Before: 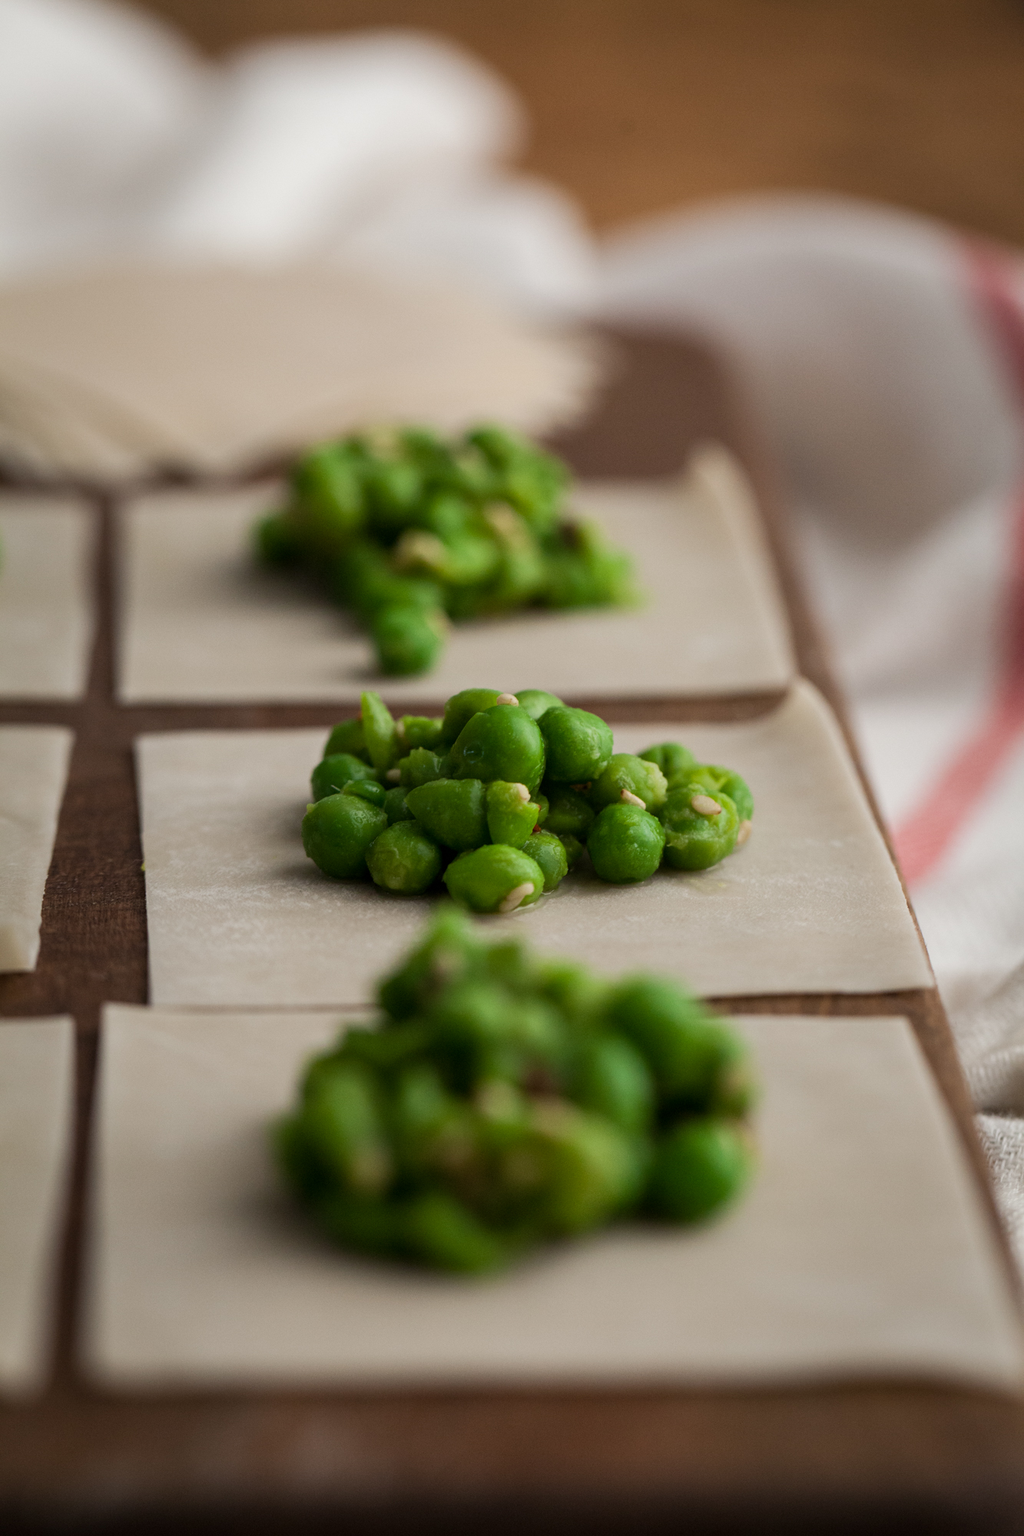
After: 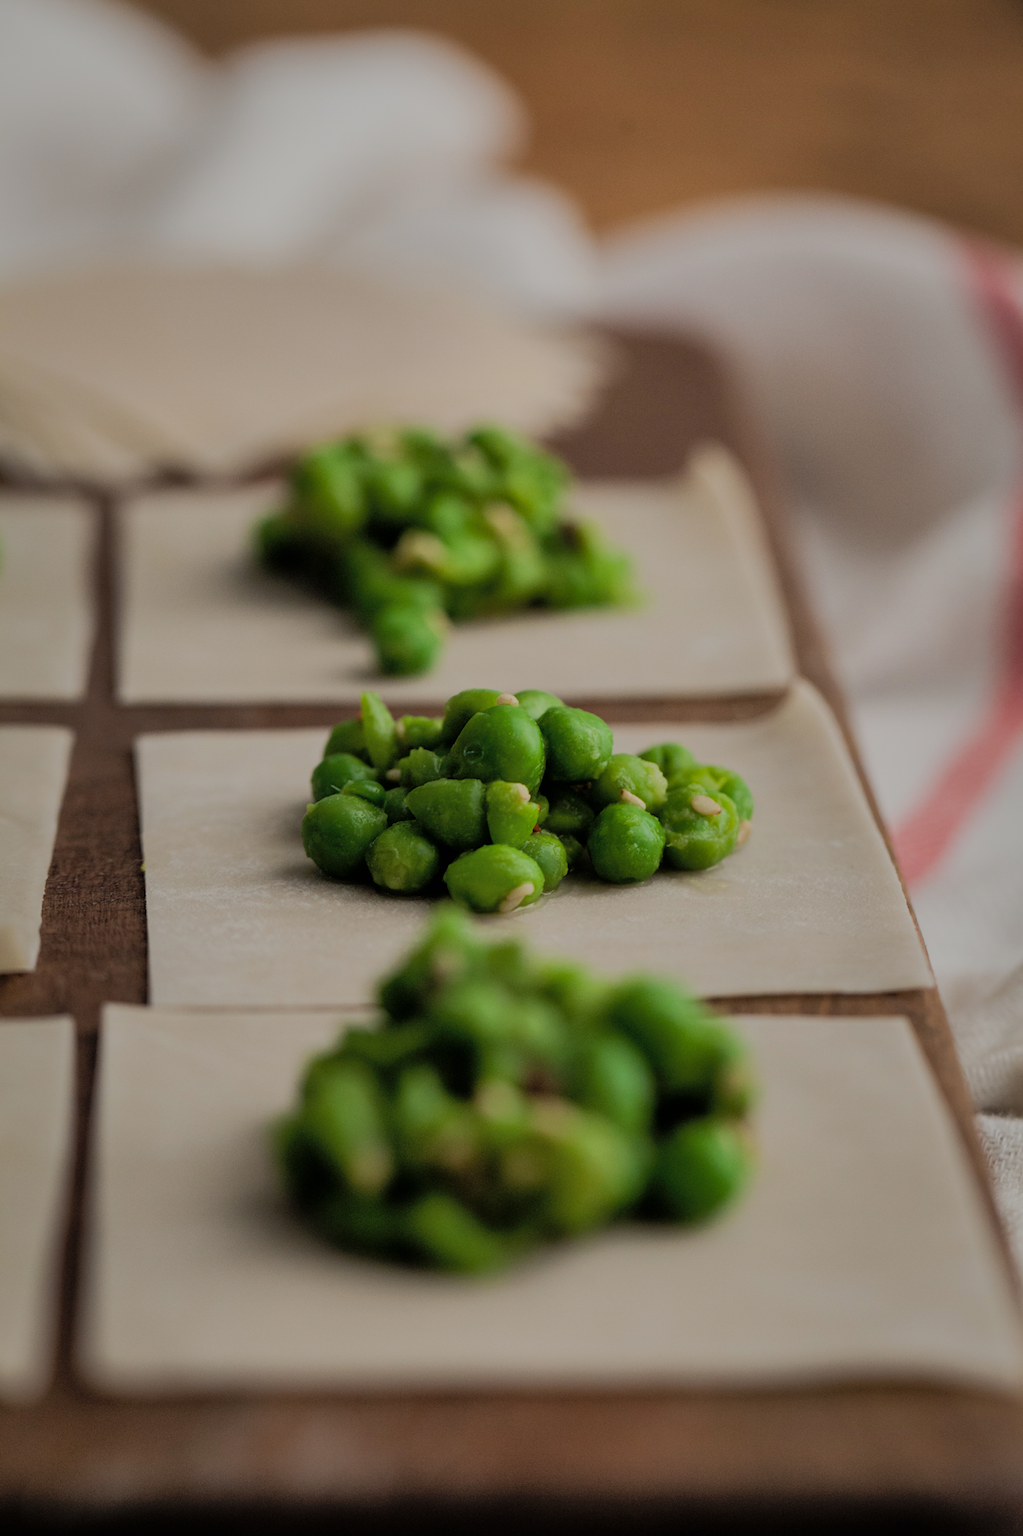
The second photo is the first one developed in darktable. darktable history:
filmic rgb: black relative exposure -7.15 EV, white relative exposure 5.36 EV, hardness 3.02, color science v6 (2022)
shadows and highlights: shadows 60, highlights -60
